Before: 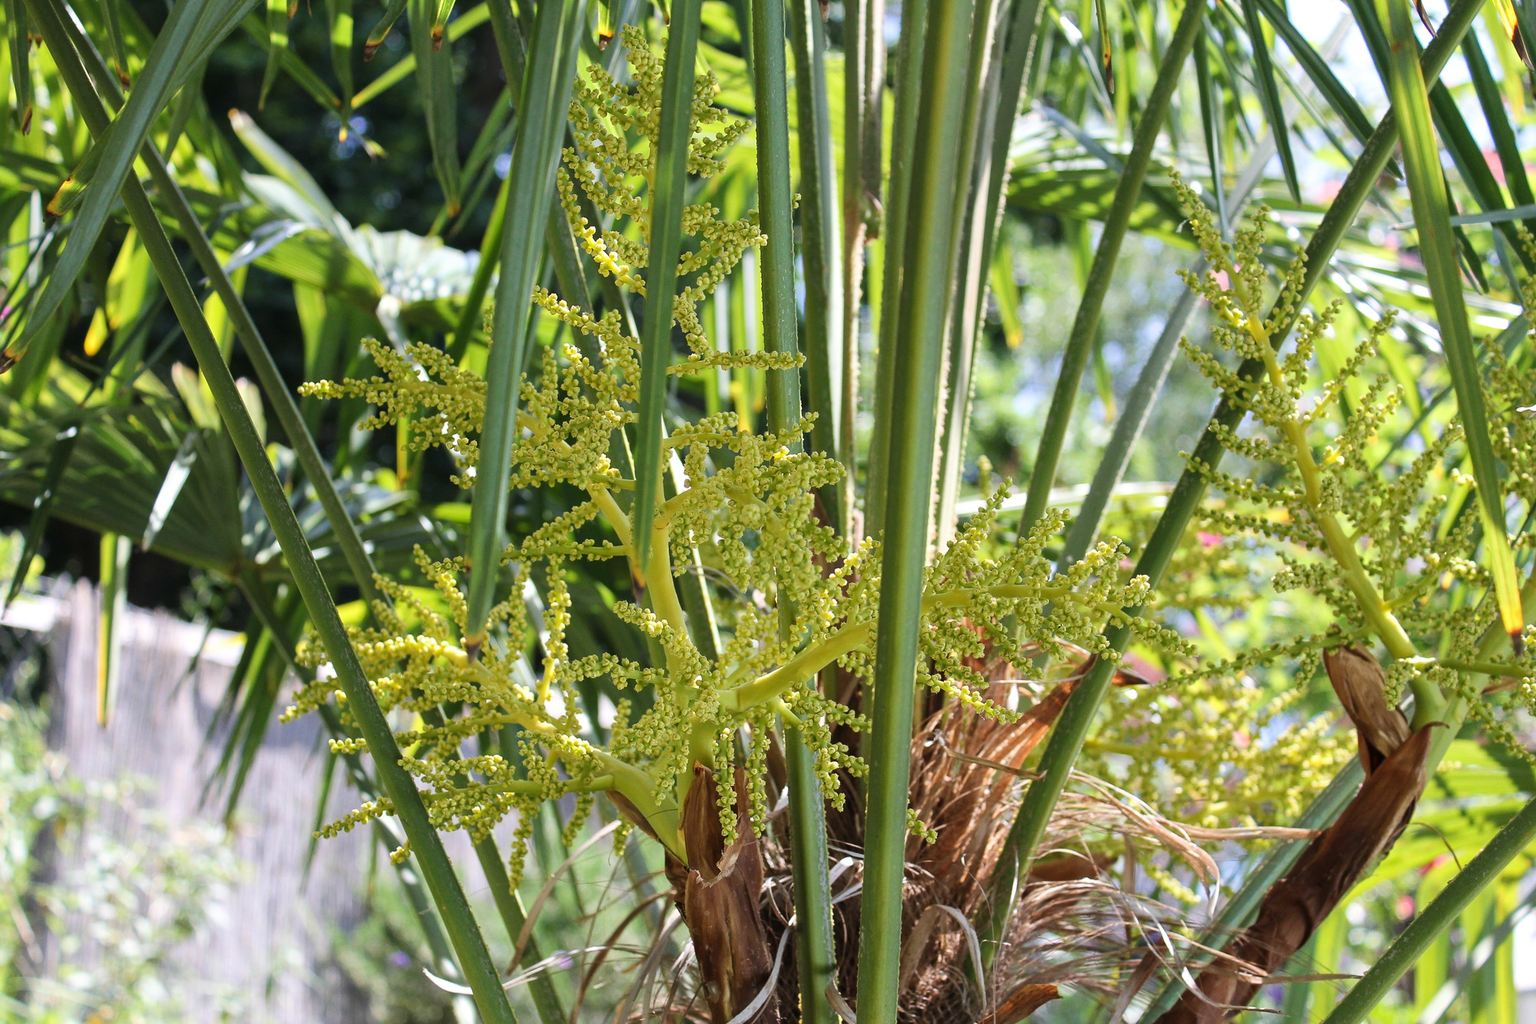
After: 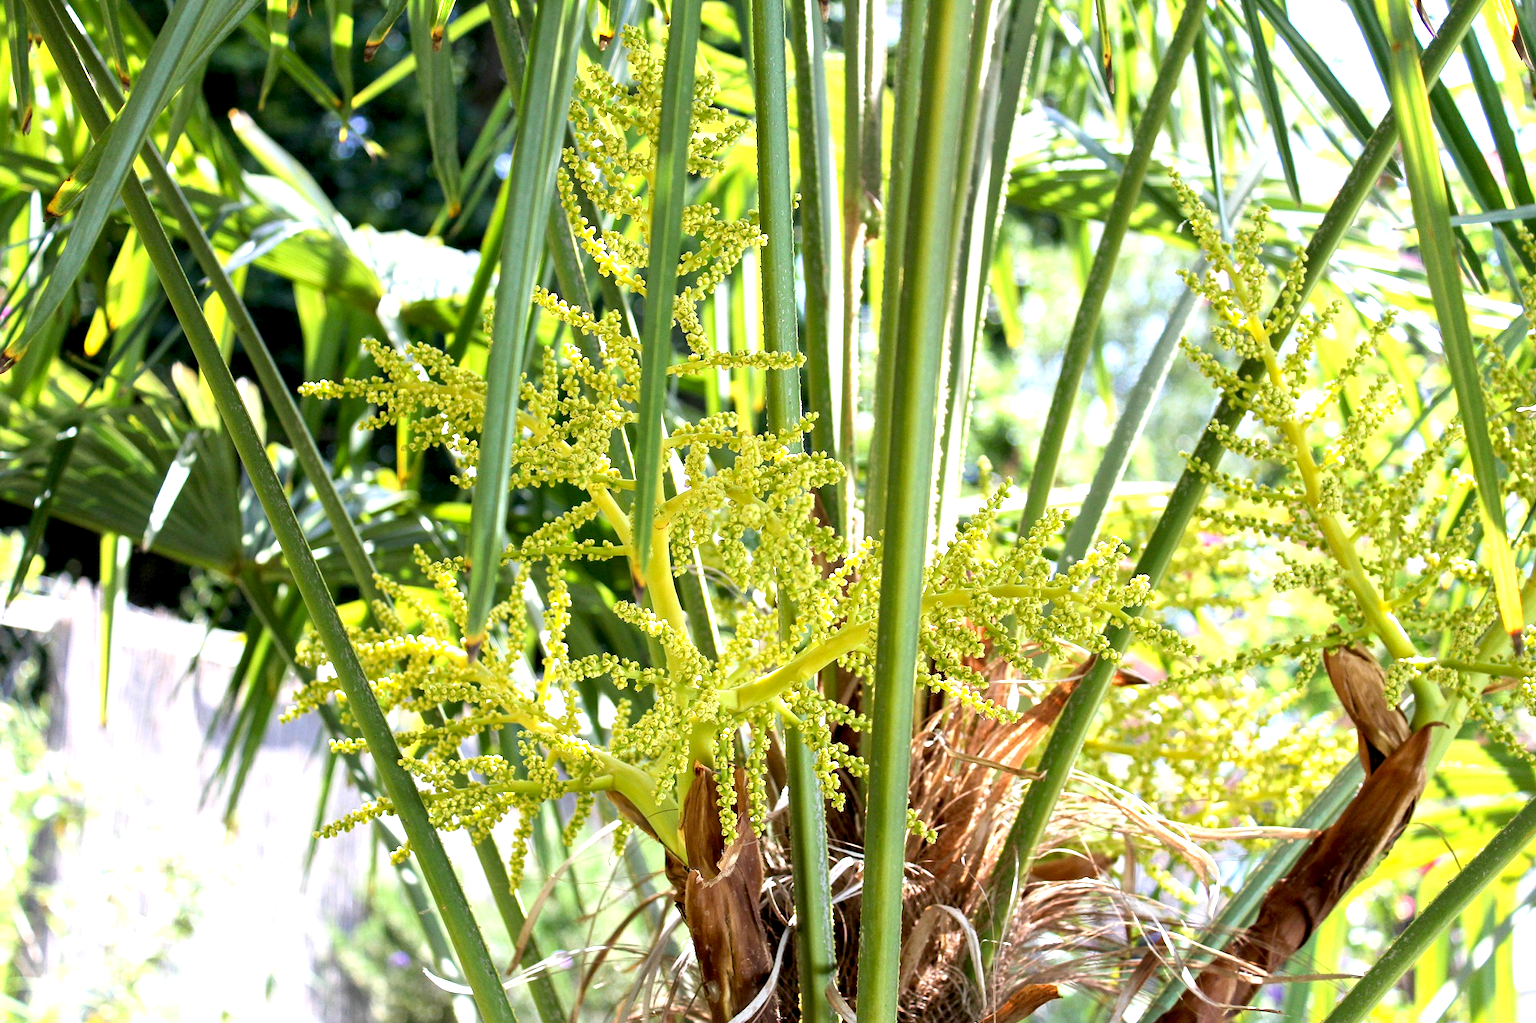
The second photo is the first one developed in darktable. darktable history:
exposure: black level correction 0.008, exposure 0.975 EV, compensate exposure bias true, compensate highlight preservation false
